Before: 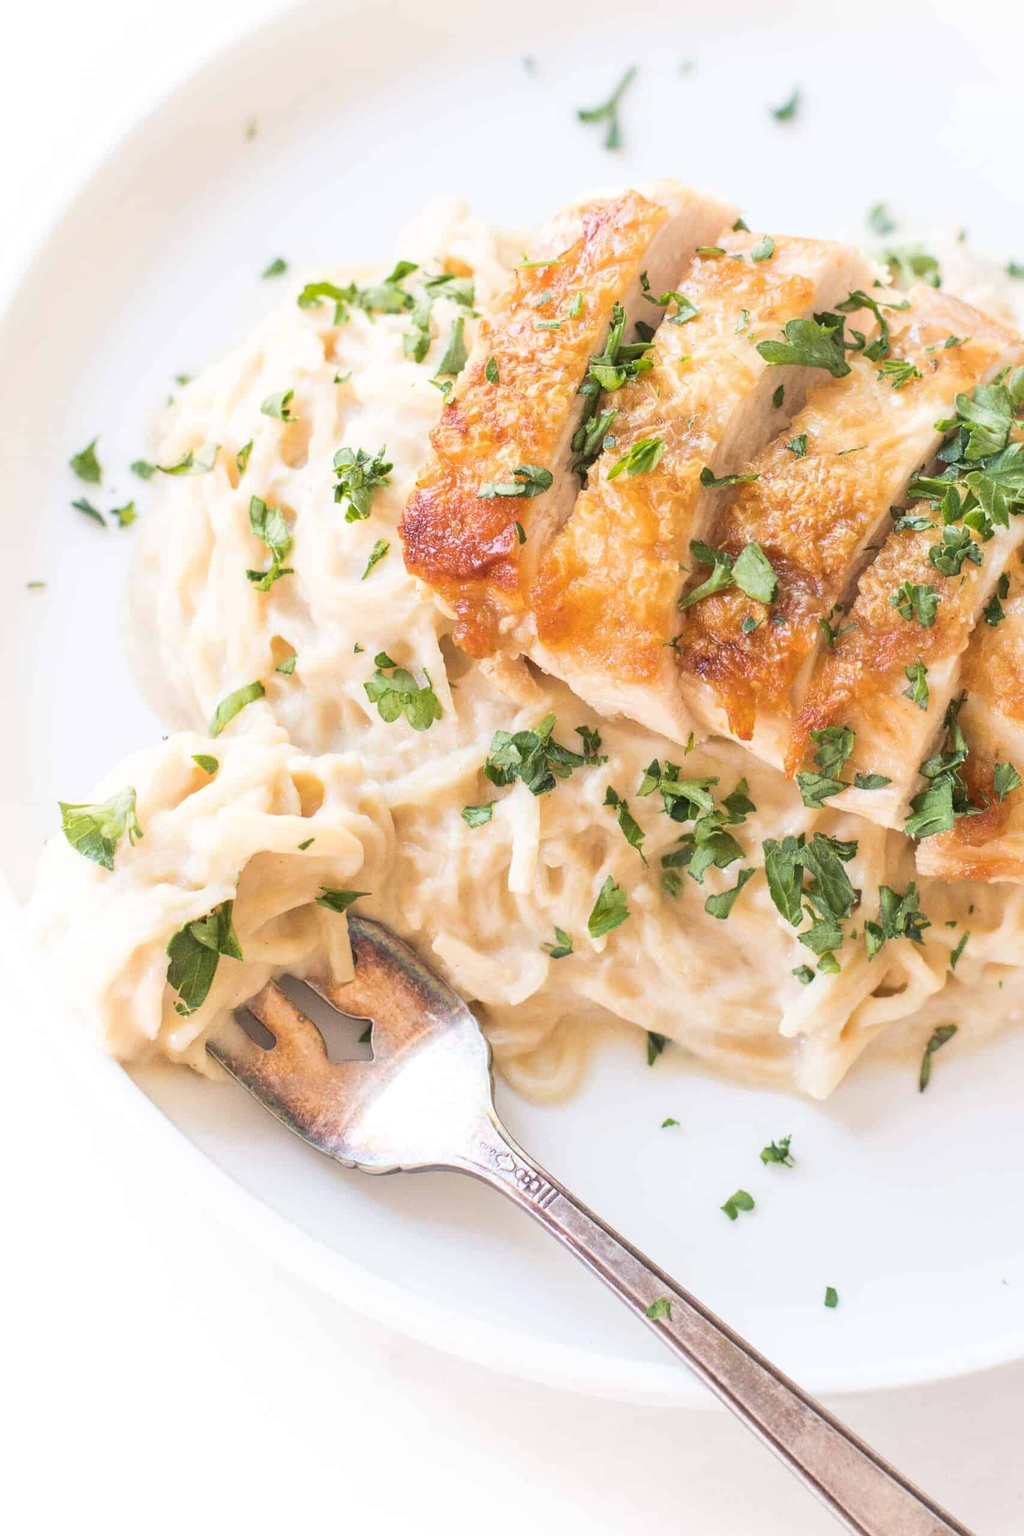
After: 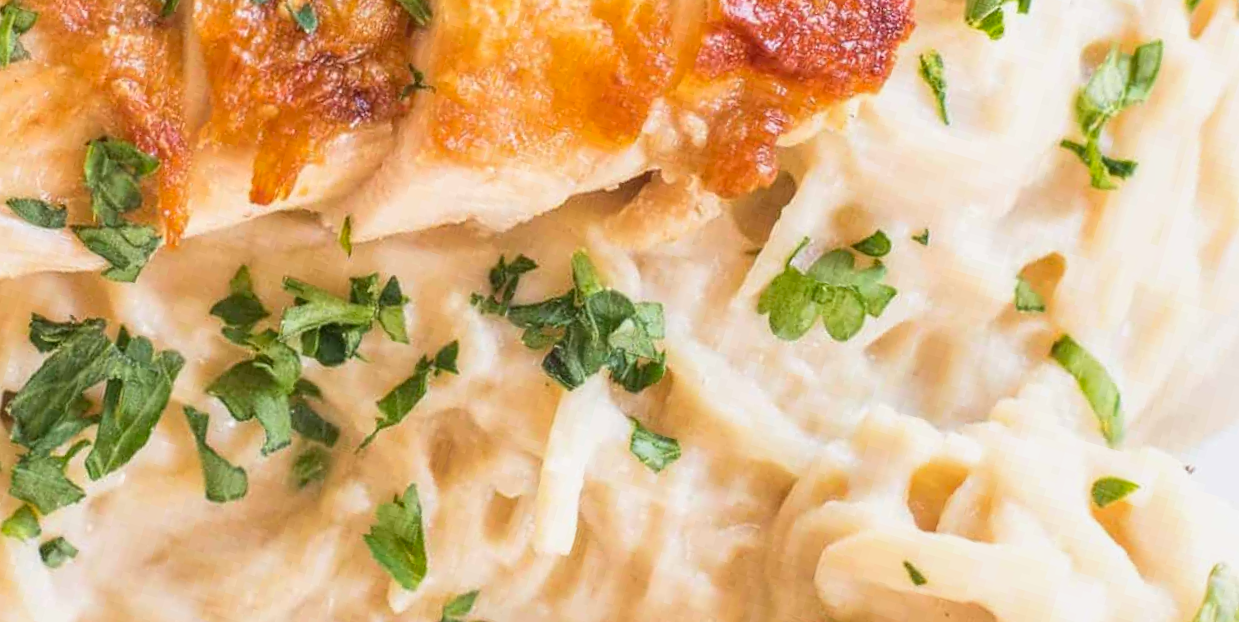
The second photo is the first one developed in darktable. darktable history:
crop and rotate: angle 16.12°, top 30.835%, bottom 35.653%
tone curve: curves: ch0 [(0, 0) (0.003, 0.003) (0.011, 0.011) (0.025, 0.026) (0.044, 0.046) (0.069, 0.071) (0.1, 0.103) (0.136, 0.14) (0.177, 0.183) (0.224, 0.231) (0.277, 0.286) (0.335, 0.346) (0.399, 0.412) (0.468, 0.483) (0.543, 0.56) (0.623, 0.643) (0.709, 0.732) (0.801, 0.826) (0.898, 0.917) (1, 1)], preserve colors none
lowpass: radius 0.1, contrast 0.85, saturation 1.1, unbound 0
local contrast: detail 130%
